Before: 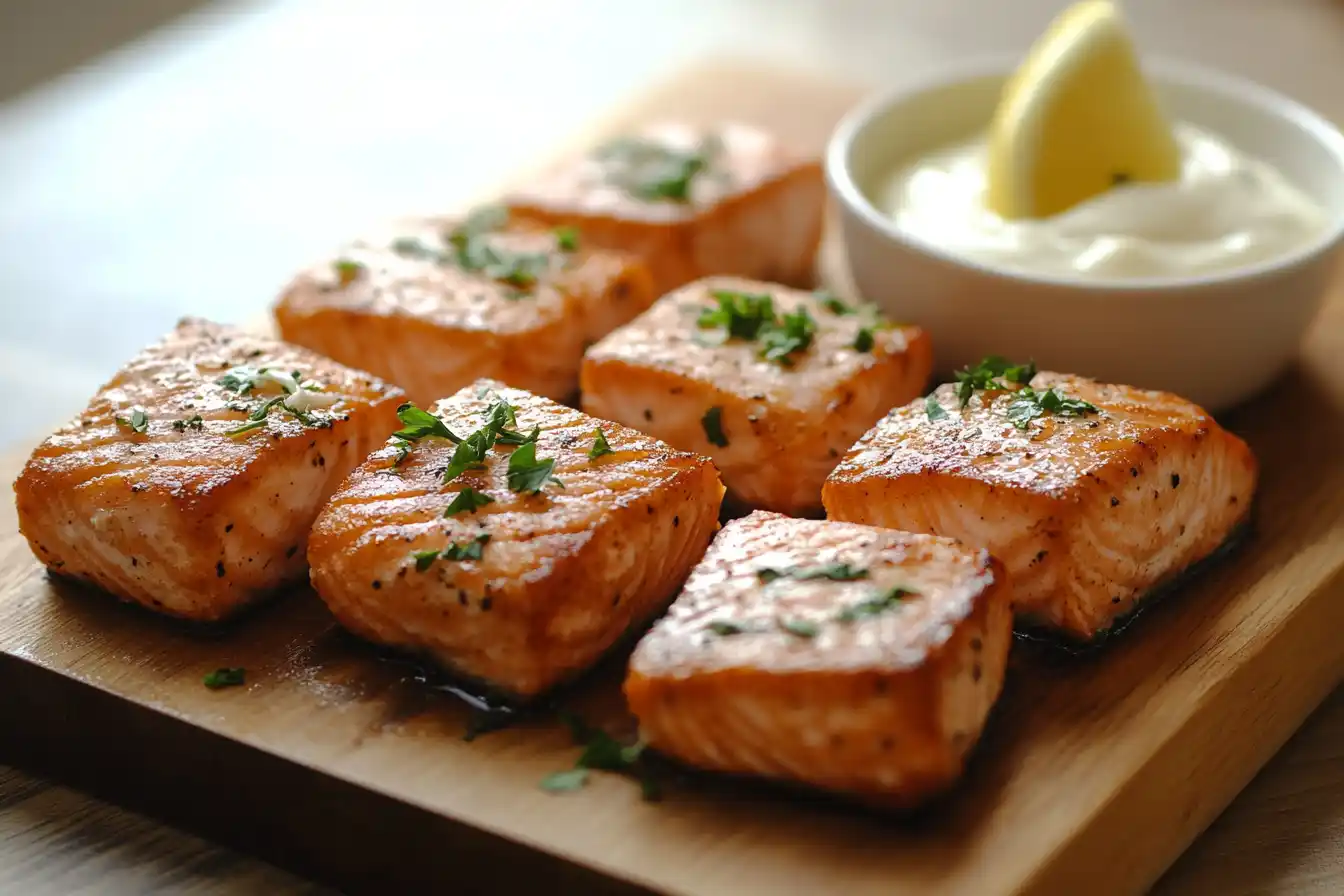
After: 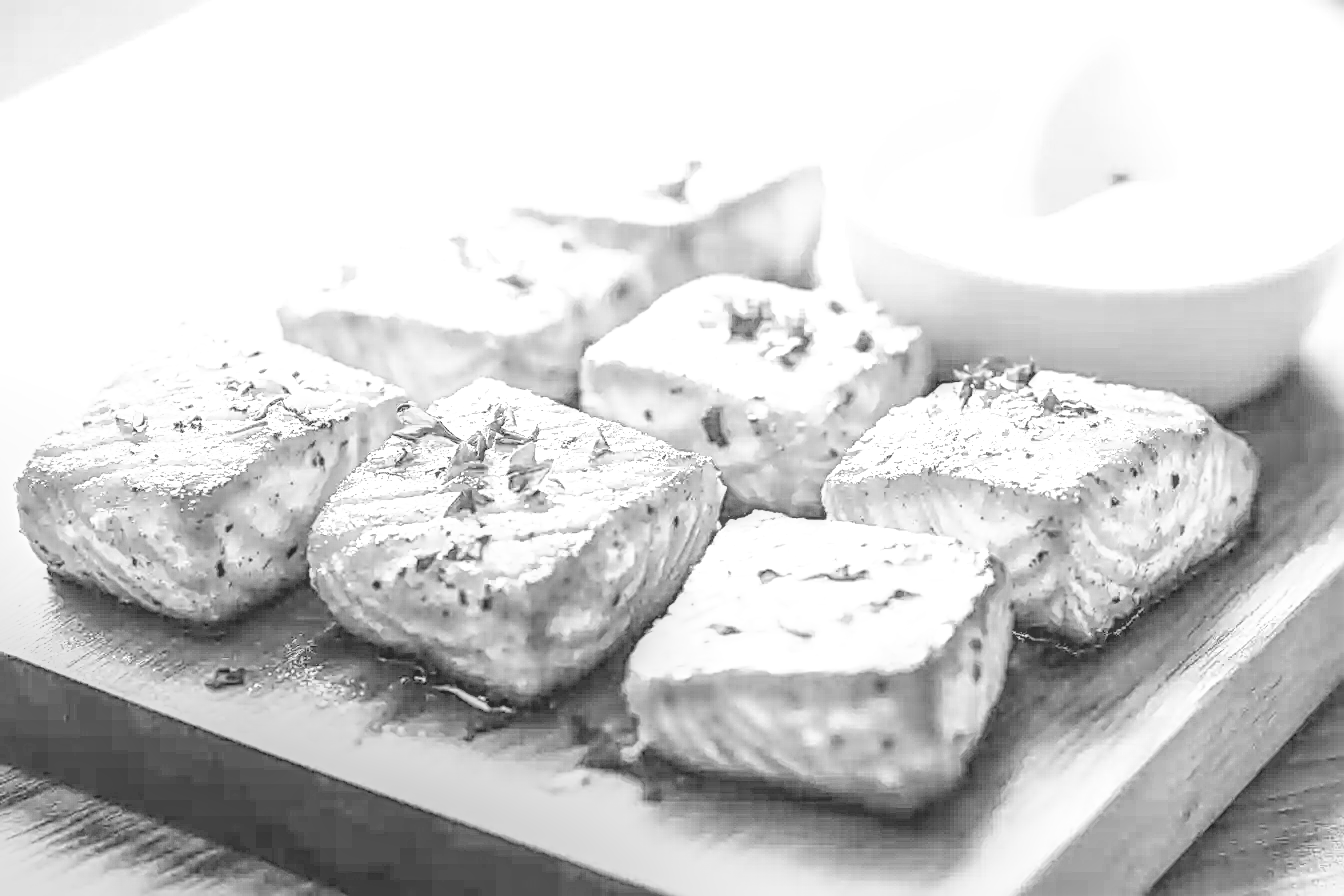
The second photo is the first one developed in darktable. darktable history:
exposure: black level correction 0.001, exposure 1.398 EV, compensate exposure bias true, compensate highlight preservation false
sharpen: radius 3.113
velvia: on, module defaults
base curve: curves: ch0 [(0, 0.003) (0.001, 0.002) (0.006, 0.004) (0.02, 0.022) (0.048, 0.086) (0.094, 0.234) (0.162, 0.431) (0.258, 0.629) (0.385, 0.8) (0.548, 0.918) (0.751, 0.988) (1, 1)], fusion 1, preserve colors none
local contrast: highlights 20%, shadows 27%, detail 199%, midtone range 0.2
color zones: curves: ch1 [(0, -0.394) (0.143, -0.394) (0.286, -0.394) (0.429, -0.392) (0.571, -0.391) (0.714, -0.391) (0.857, -0.391) (1, -0.394)]
